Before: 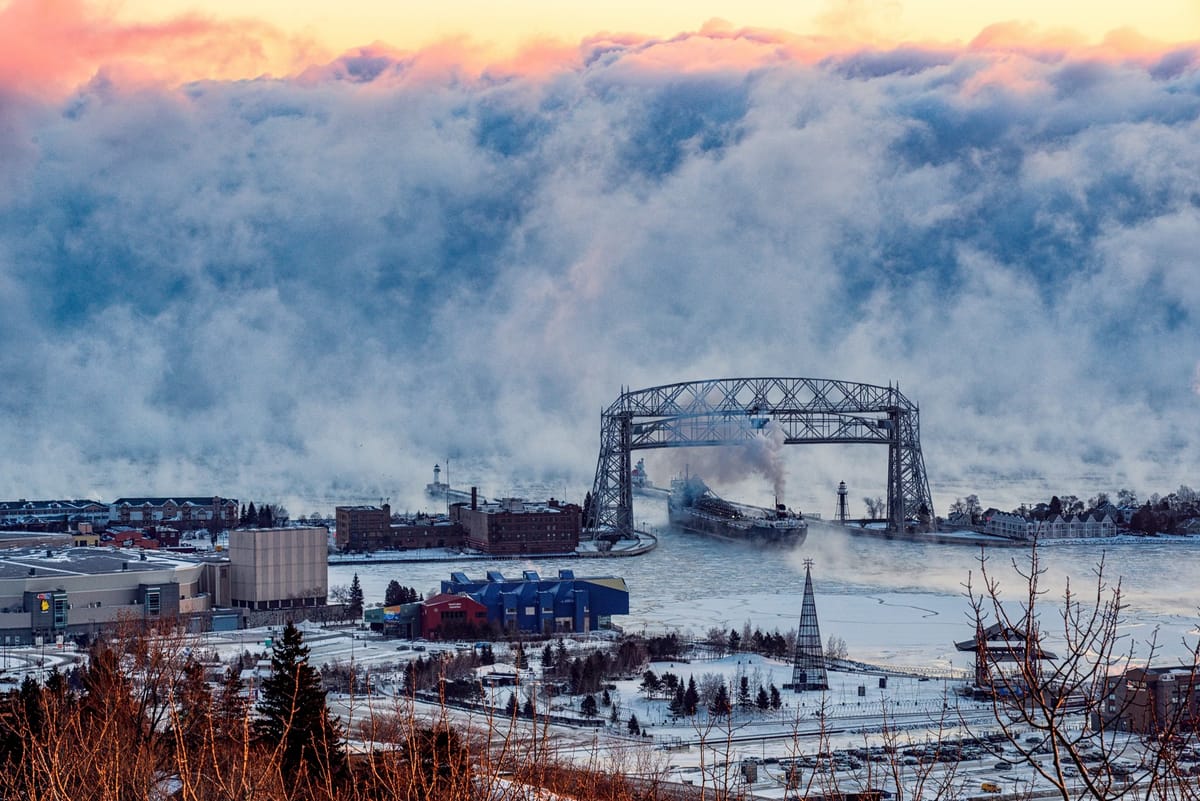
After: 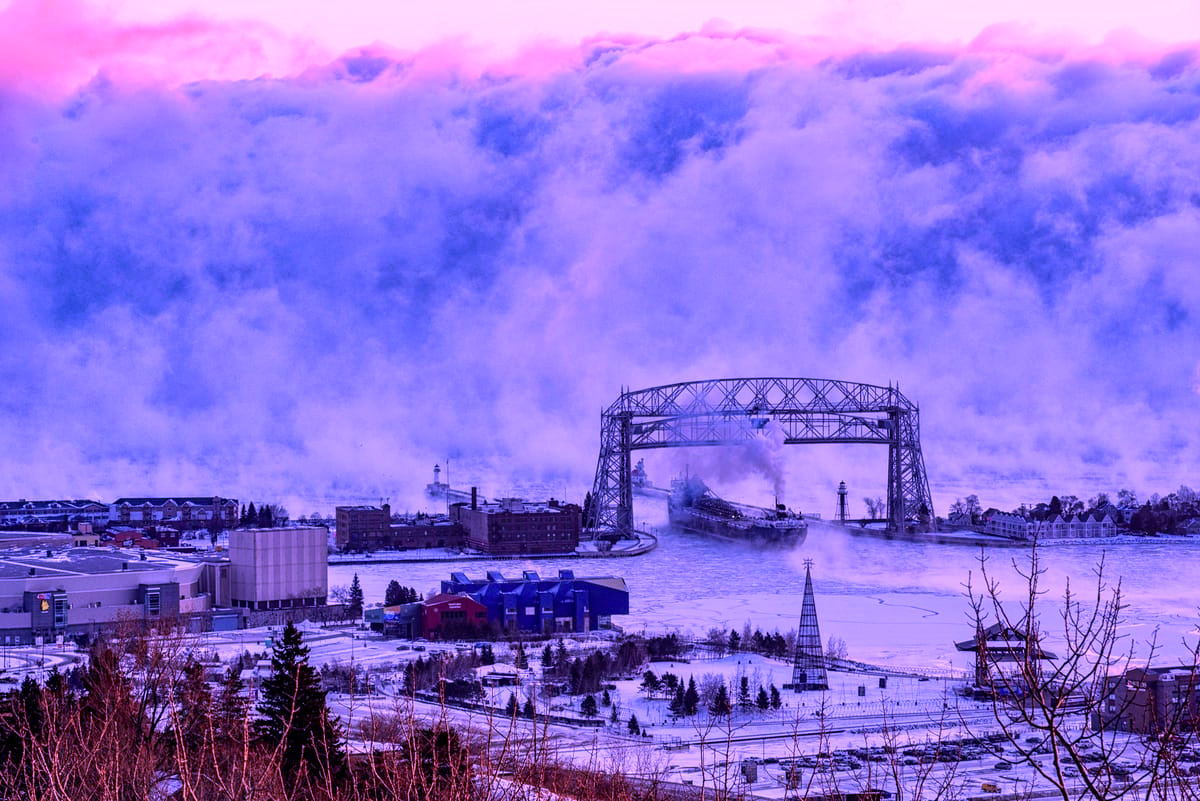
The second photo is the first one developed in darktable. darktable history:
color calibration: illuminant custom, x 0.38, y 0.482, temperature 4450.27 K
